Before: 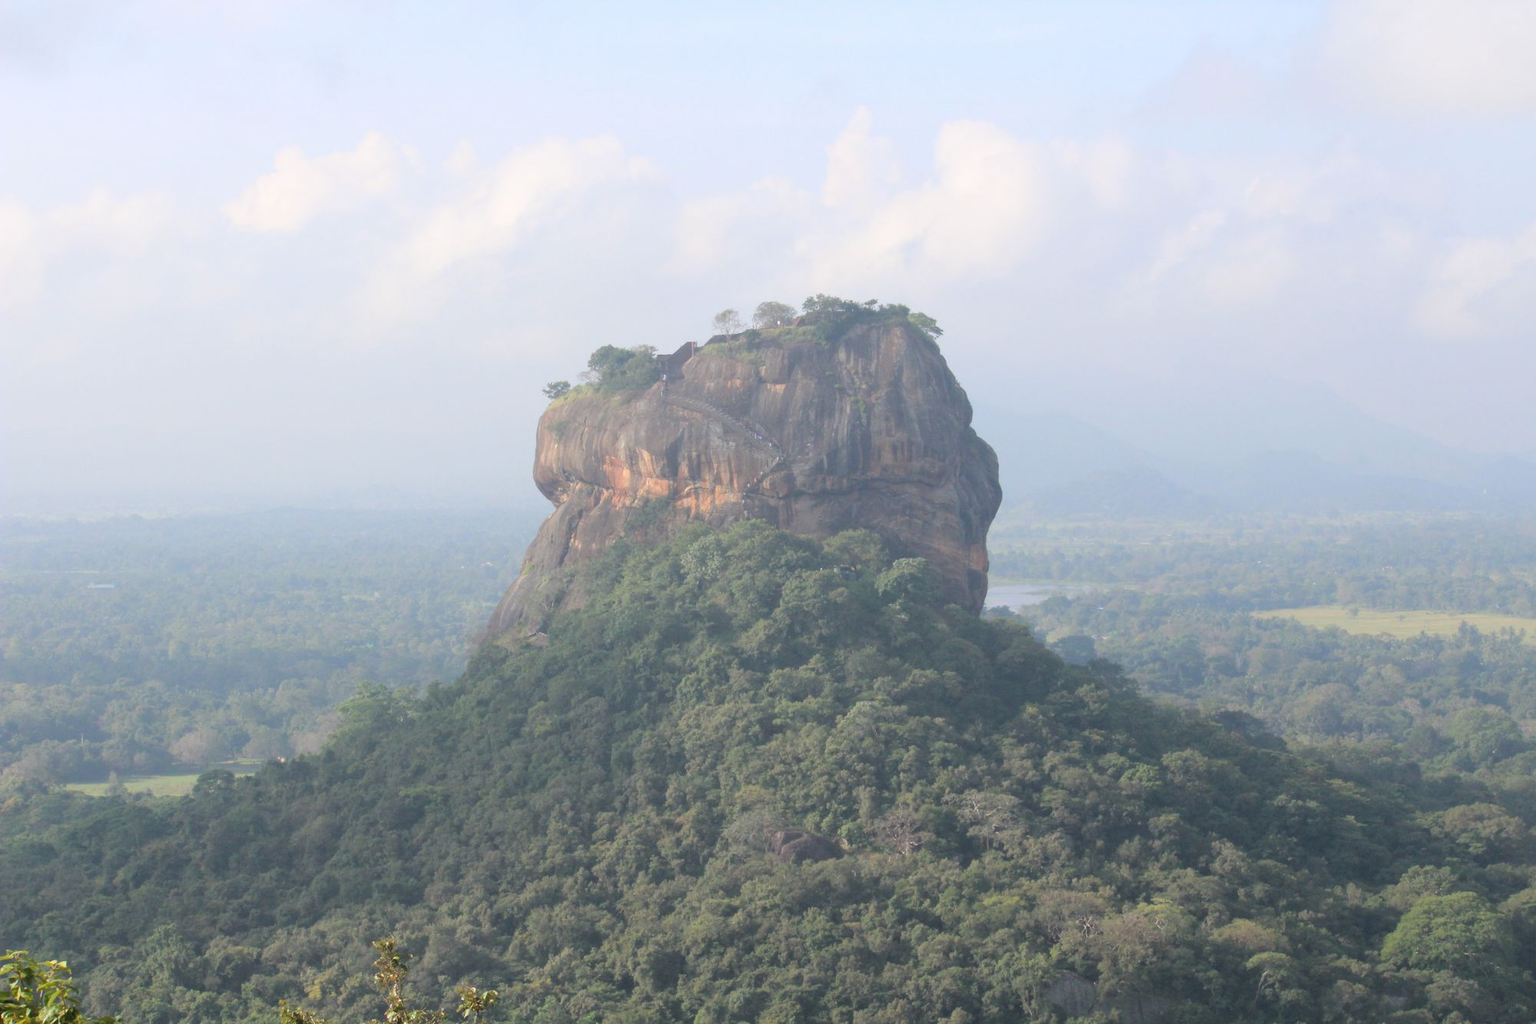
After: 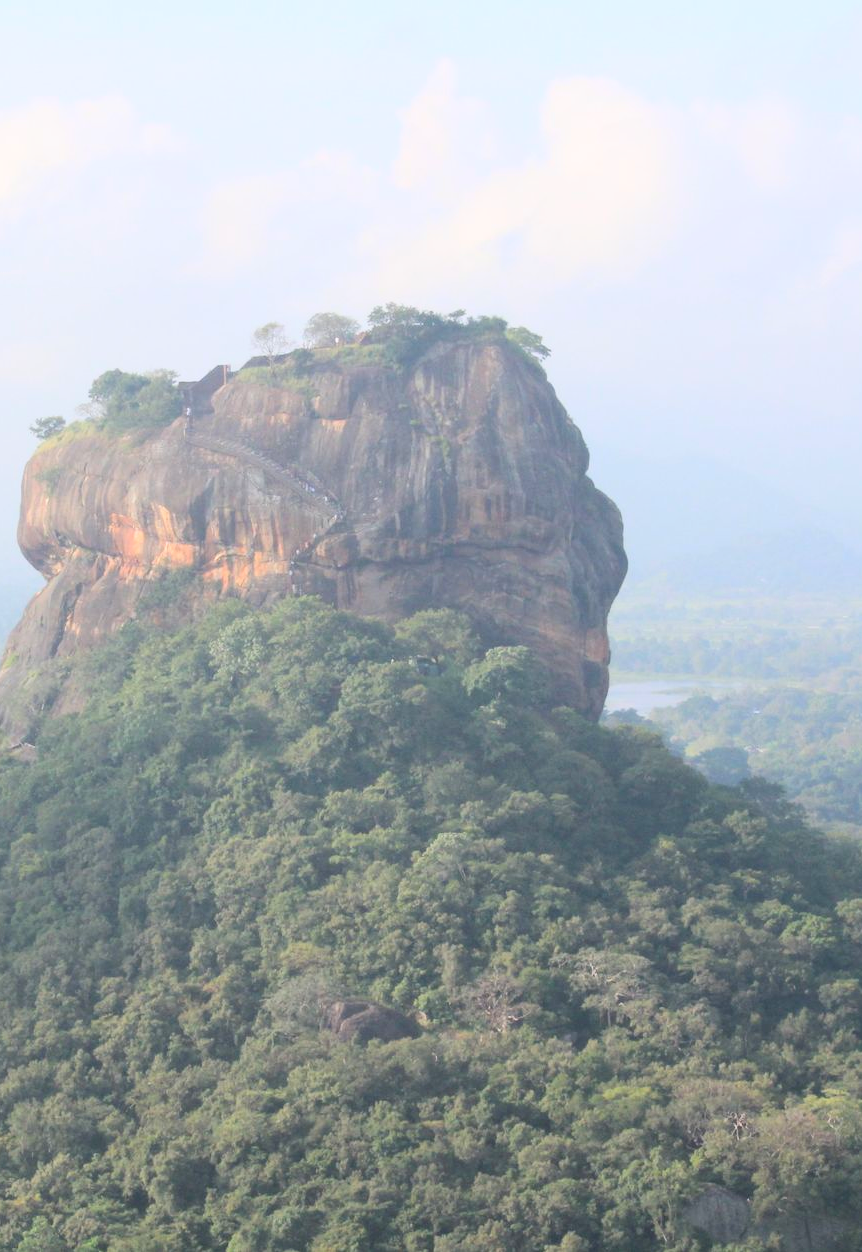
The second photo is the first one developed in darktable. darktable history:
crop: left 33.852%, top 6.042%, right 23.008%
exposure: exposure -0.043 EV, compensate highlight preservation false
contrast brightness saturation: contrast 0.204, brightness 0.162, saturation 0.218
